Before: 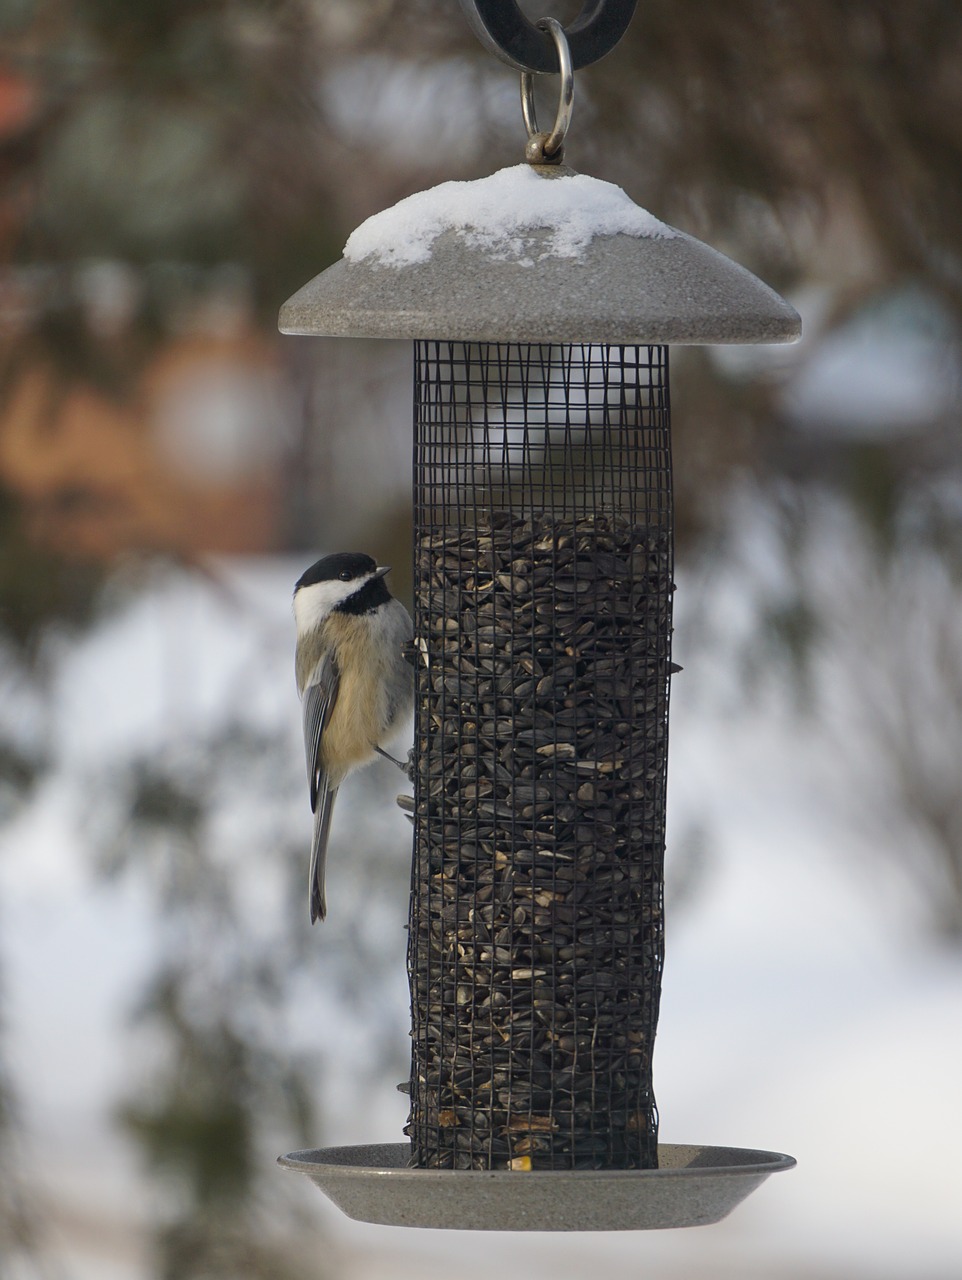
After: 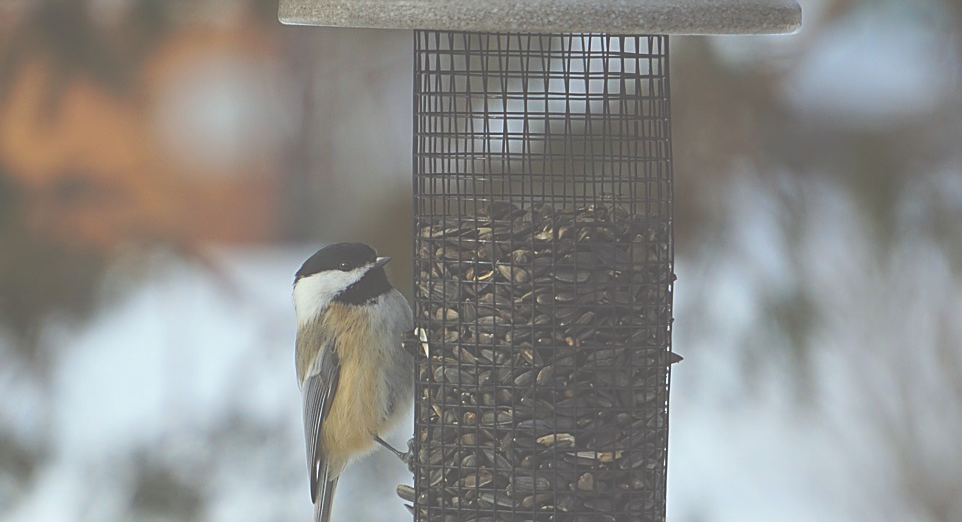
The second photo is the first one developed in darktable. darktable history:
exposure: black level correction -0.062, exposure -0.049 EV, compensate highlight preservation false
color correction: highlights a* -4.97, highlights b* -3.53, shadows a* 3.88, shadows b* 4.28
tone equalizer: edges refinement/feathering 500, mask exposure compensation -1.57 EV, preserve details no
tone curve: curves: ch0 [(0, 0) (0.003, 0.003) (0.011, 0.012) (0.025, 0.026) (0.044, 0.047) (0.069, 0.073) (0.1, 0.105) (0.136, 0.143) (0.177, 0.187) (0.224, 0.237) (0.277, 0.293) (0.335, 0.354) (0.399, 0.422) (0.468, 0.495) (0.543, 0.574) (0.623, 0.659) (0.709, 0.749) (0.801, 0.846) (0.898, 0.932) (1, 1)], preserve colors none
crop and rotate: top 24.256%, bottom 34.917%
sharpen: on, module defaults
color balance rgb: global offset › luminance 1.479%, perceptual saturation grading › global saturation 30.074%, perceptual brilliance grading › global brilliance 2.782%, perceptual brilliance grading › highlights -3.423%, perceptual brilliance grading › shadows 3.239%
